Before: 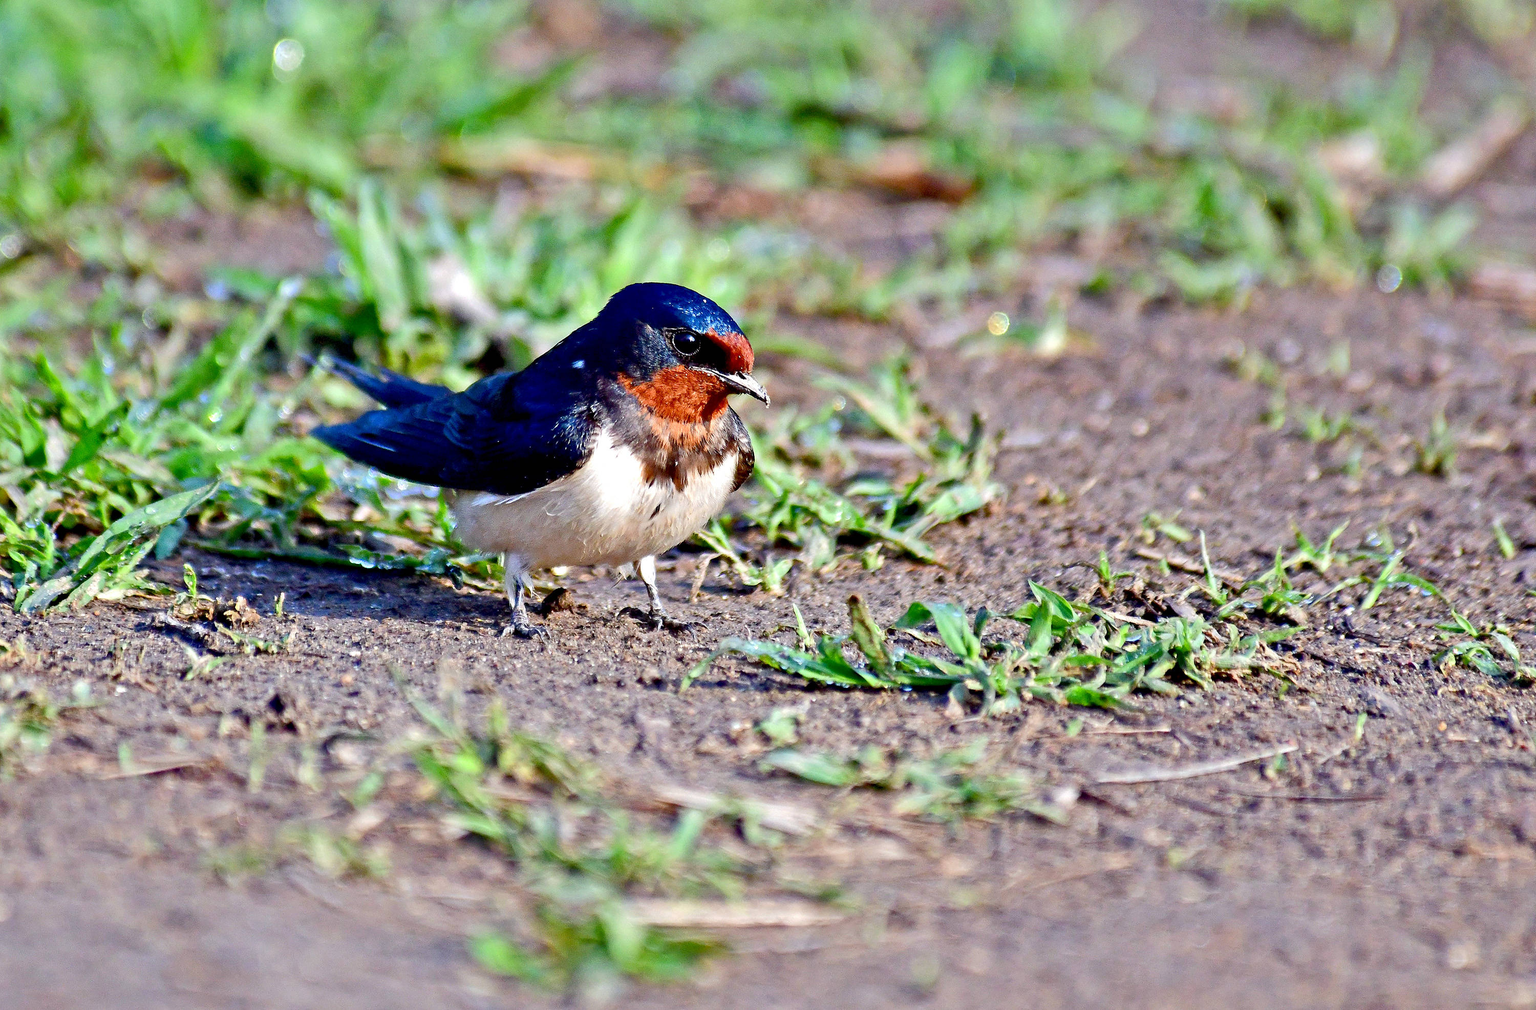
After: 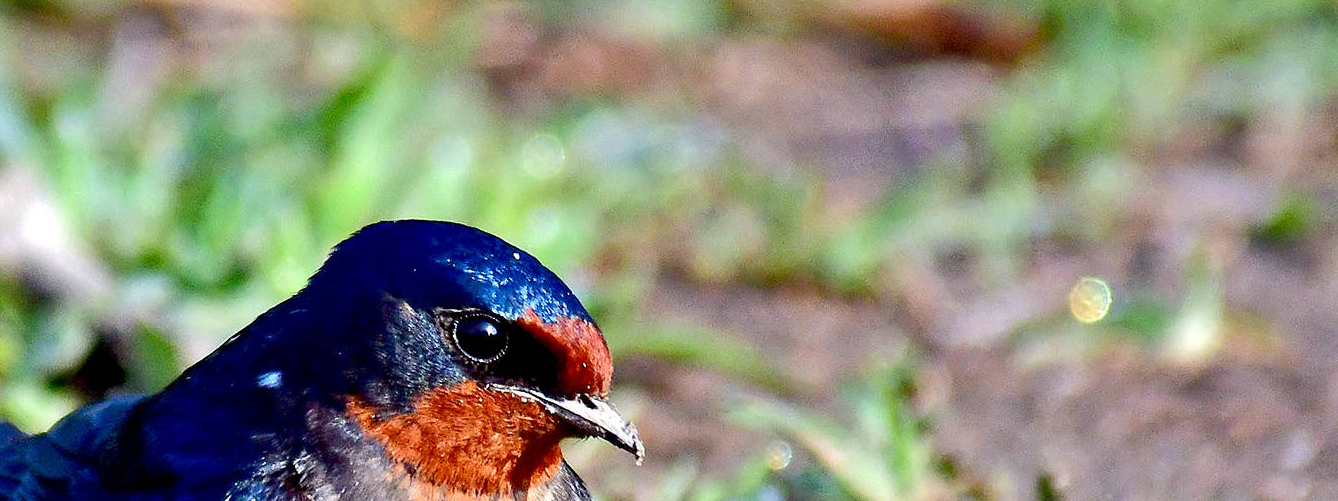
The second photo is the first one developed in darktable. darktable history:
crop: left 28.695%, top 16.871%, right 26.697%, bottom 57.715%
